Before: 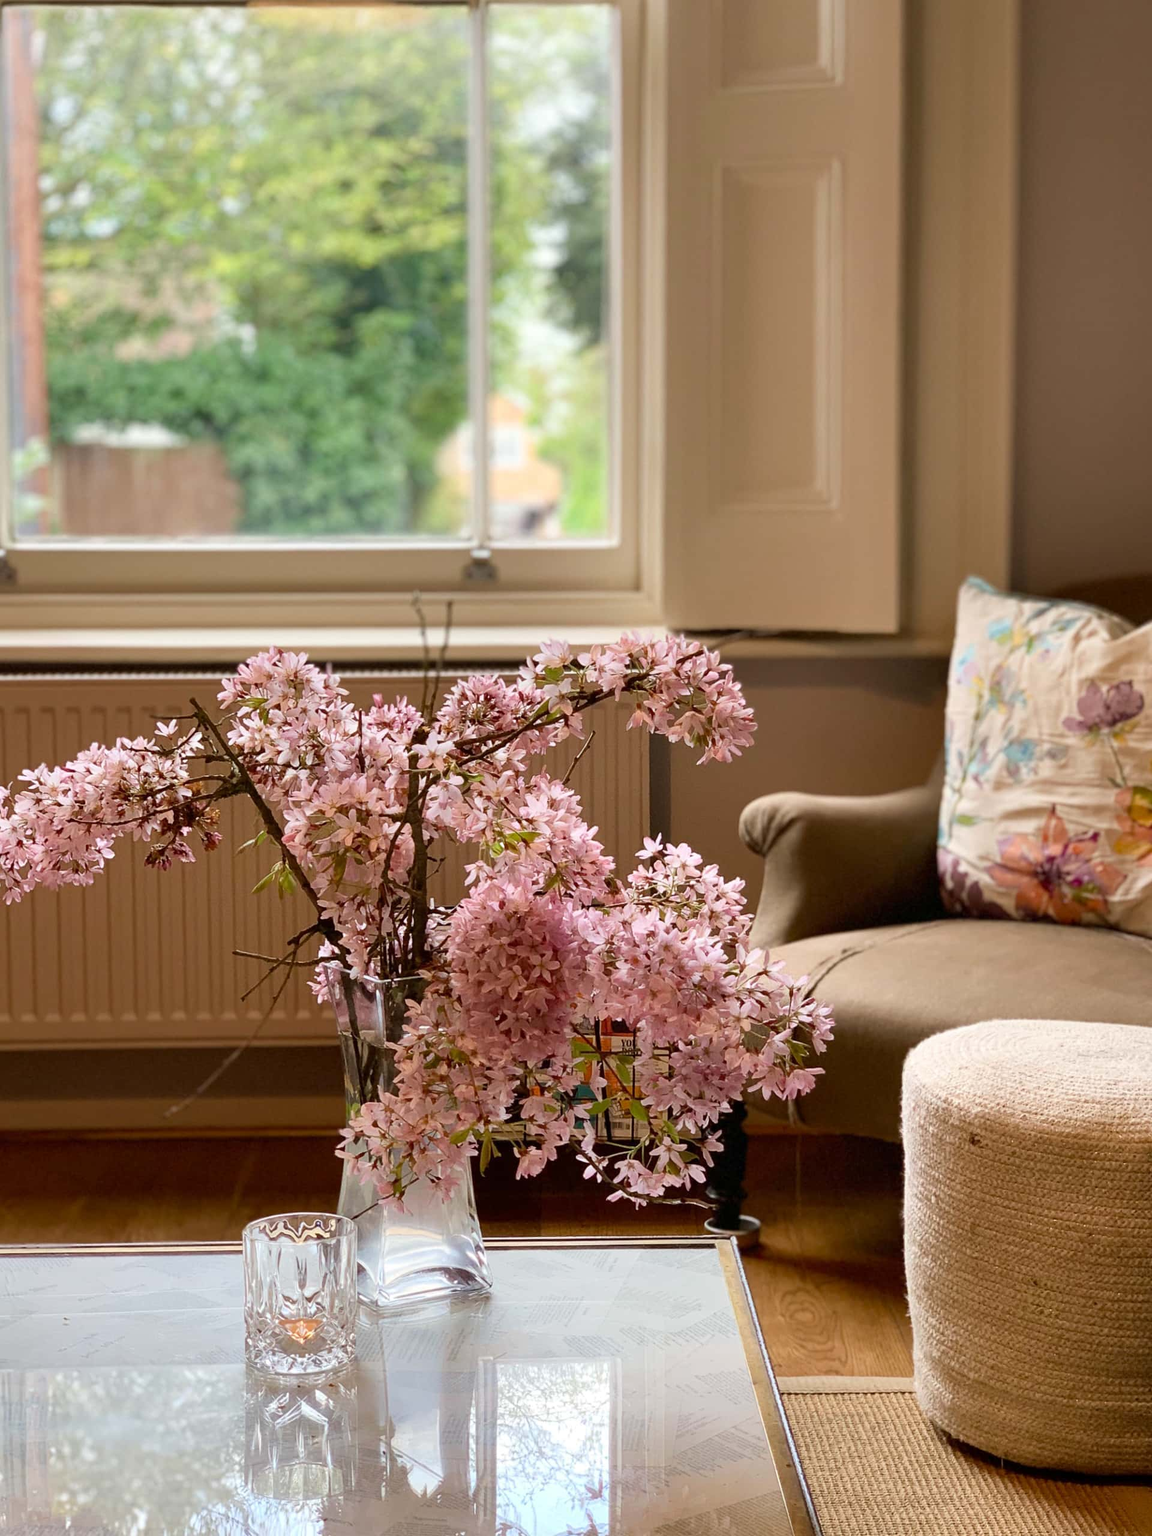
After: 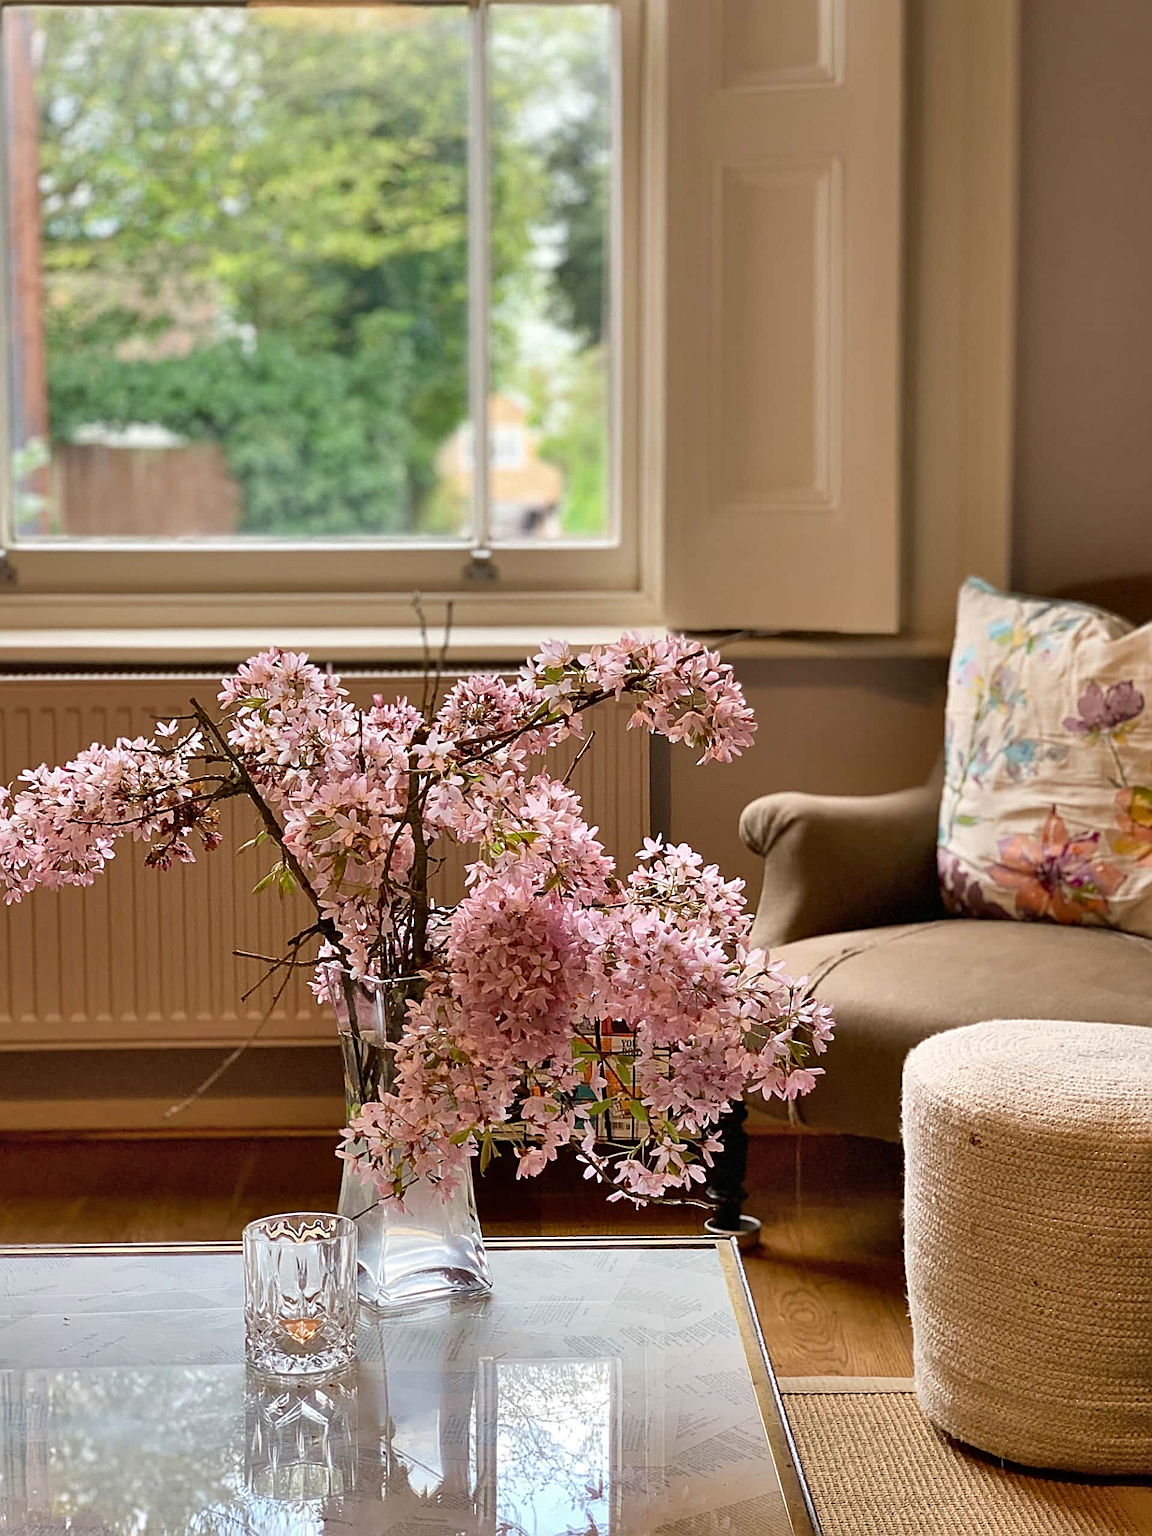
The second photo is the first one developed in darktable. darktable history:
shadows and highlights: shadows 60, soften with gaussian
sharpen: radius 2.543, amount 0.636
